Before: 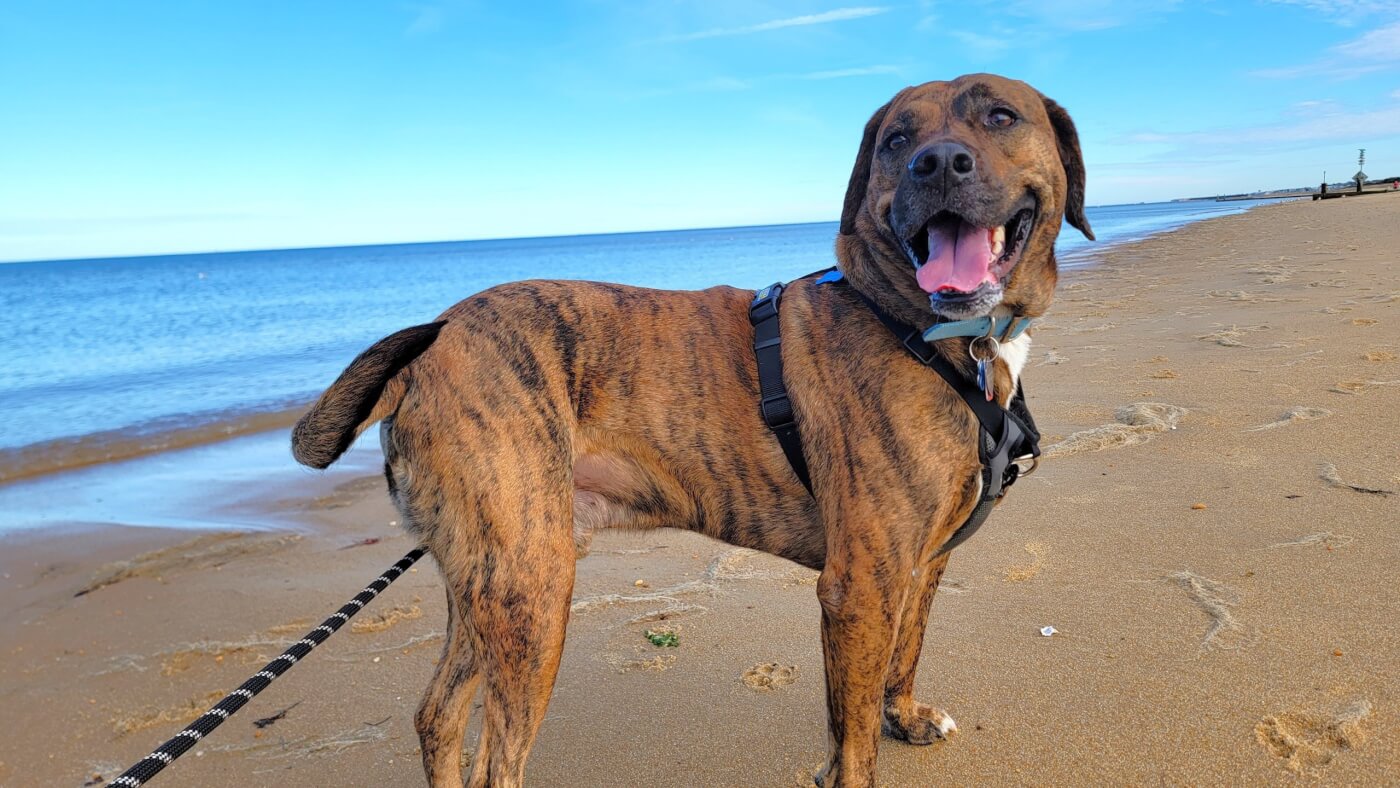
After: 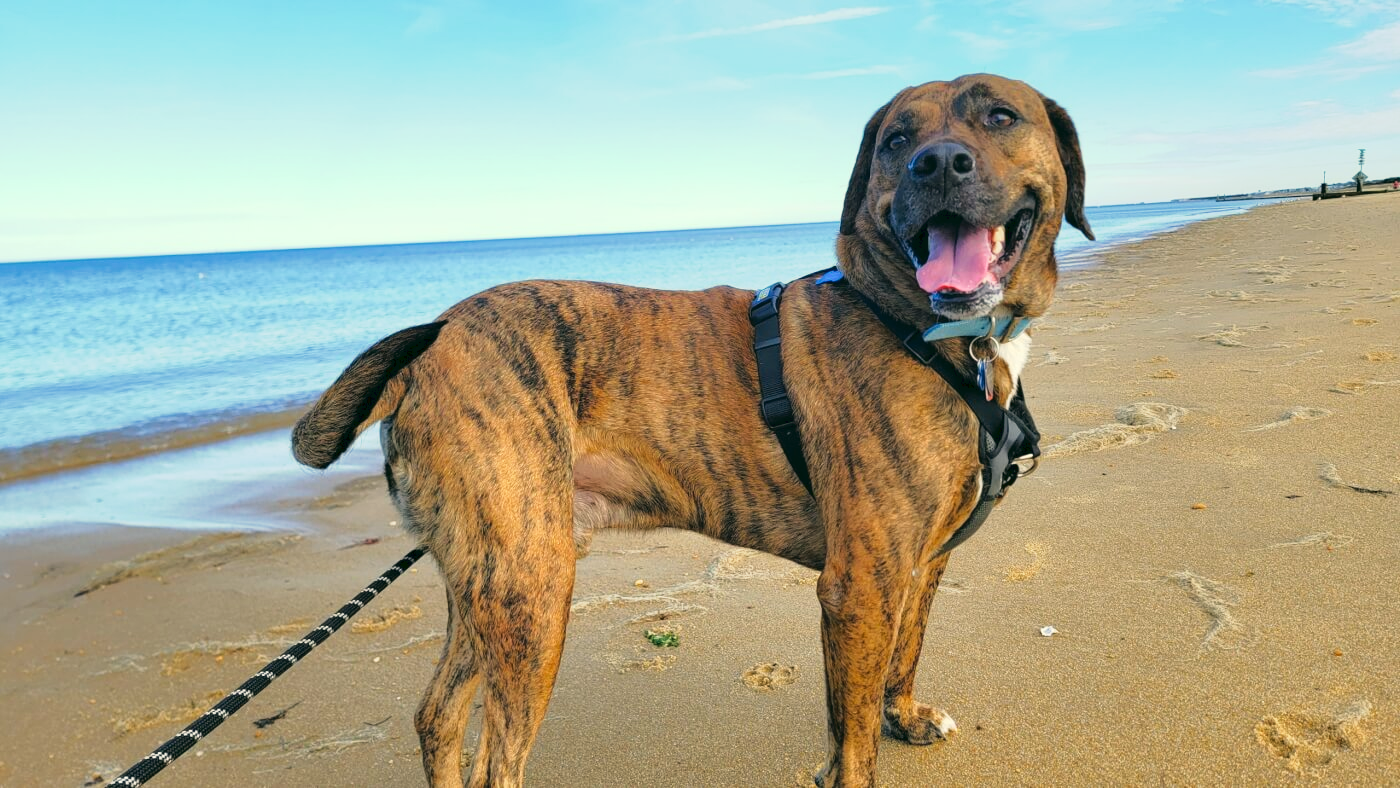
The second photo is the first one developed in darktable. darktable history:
tone curve: curves: ch0 [(0, 0) (0.003, 0.045) (0.011, 0.051) (0.025, 0.057) (0.044, 0.074) (0.069, 0.096) (0.1, 0.125) (0.136, 0.16) (0.177, 0.201) (0.224, 0.242) (0.277, 0.299) (0.335, 0.362) (0.399, 0.432) (0.468, 0.512) (0.543, 0.601) (0.623, 0.691) (0.709, 0.786) (0.801, 0.876) (0.898, 0.927) (1, 1)], preserve colors none
color correction: highlights a* -0.581, highlights b* 9.62, shadows a* -8.79, shadows b* 1.1
